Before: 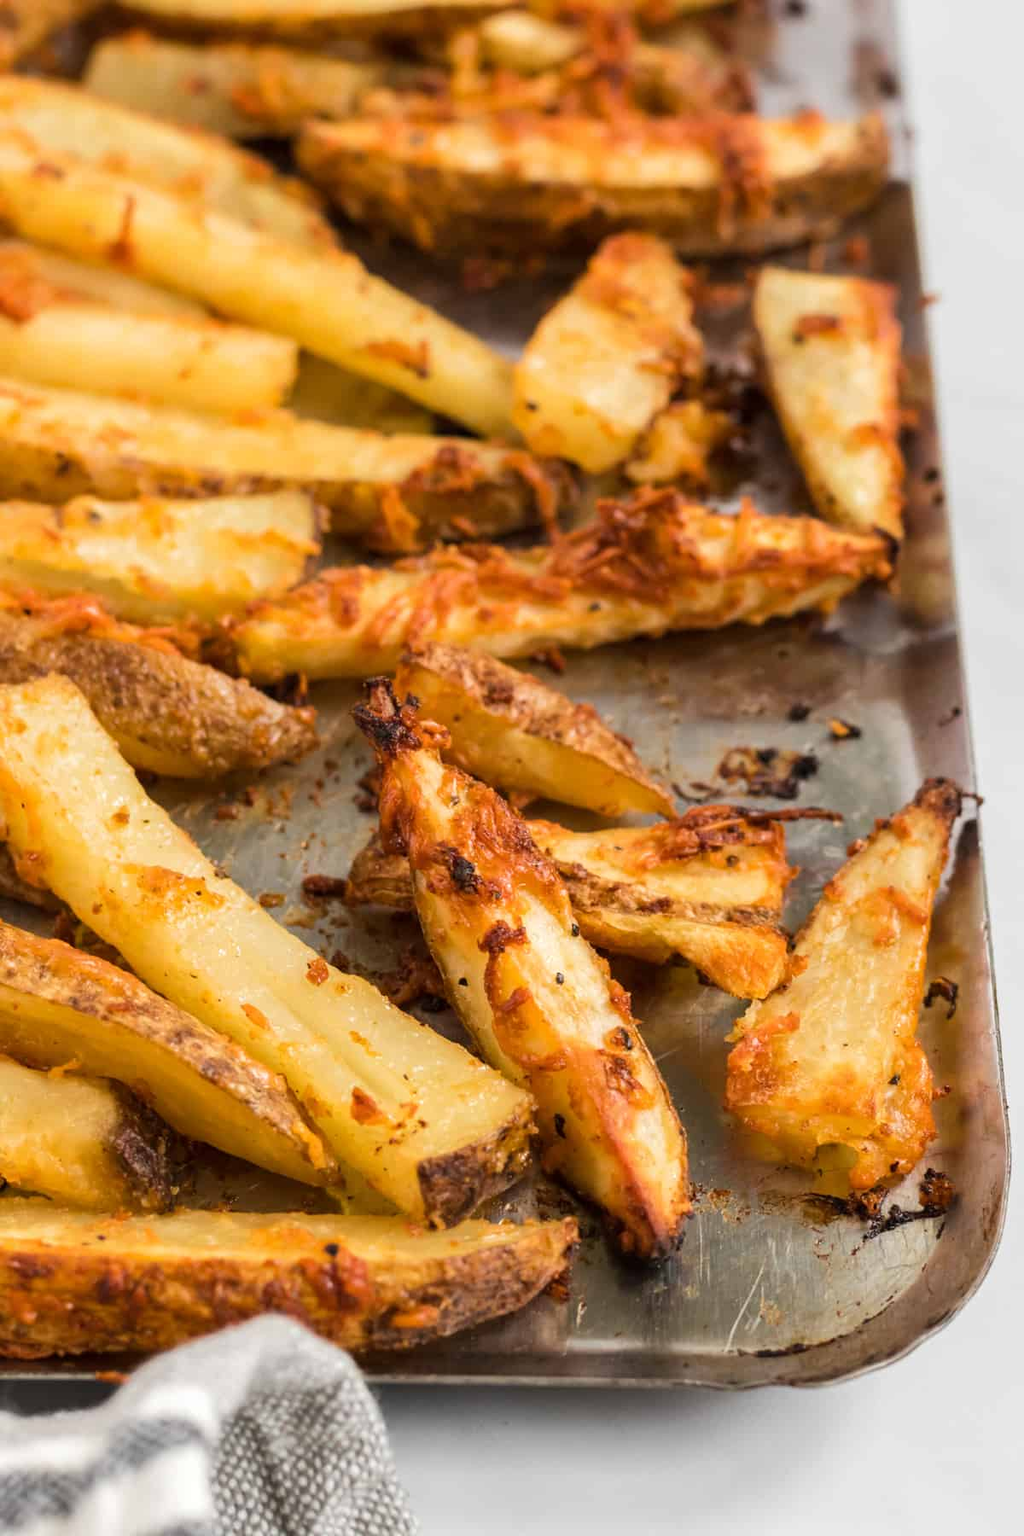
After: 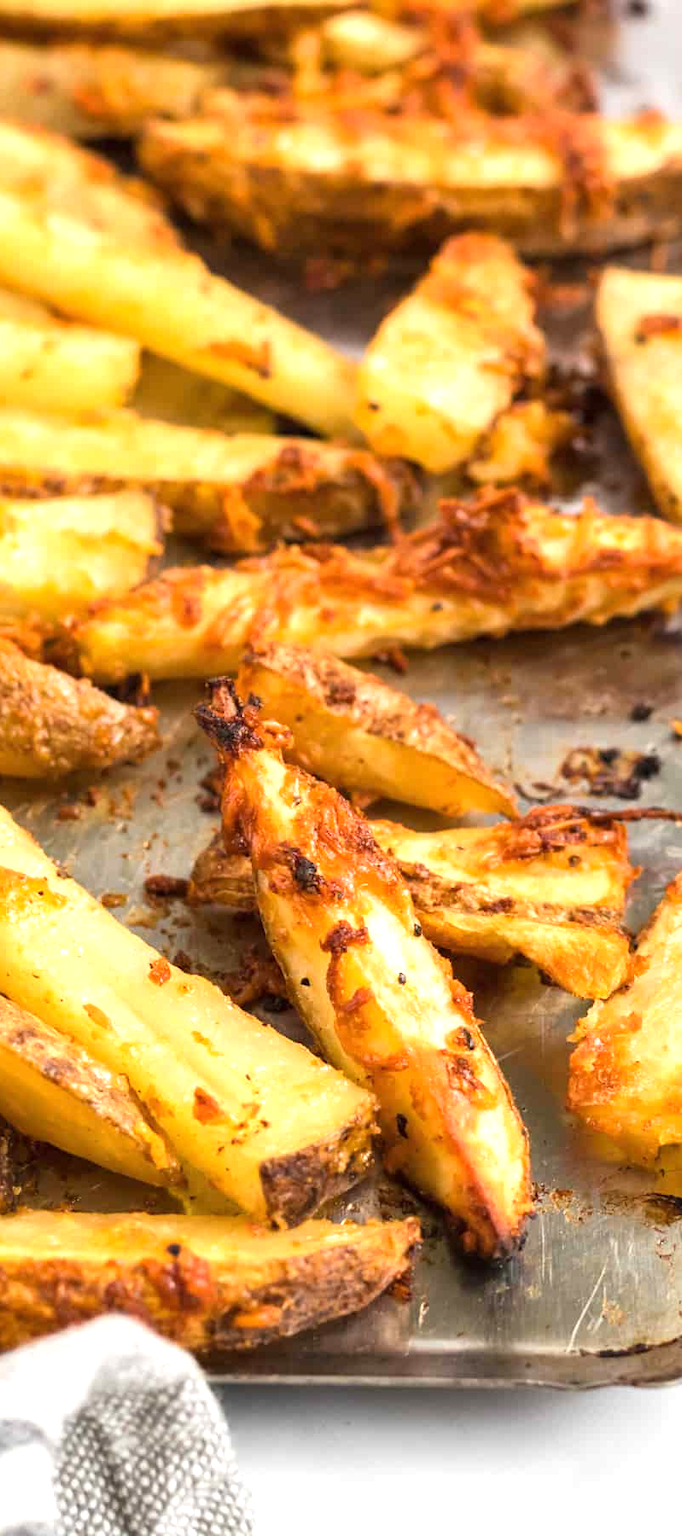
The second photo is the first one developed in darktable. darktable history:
exposure: black level correction 0, exposure 0.699 EV, compensate highlight preservation false
crop and rotate: left 15.418%, right 17.898%
